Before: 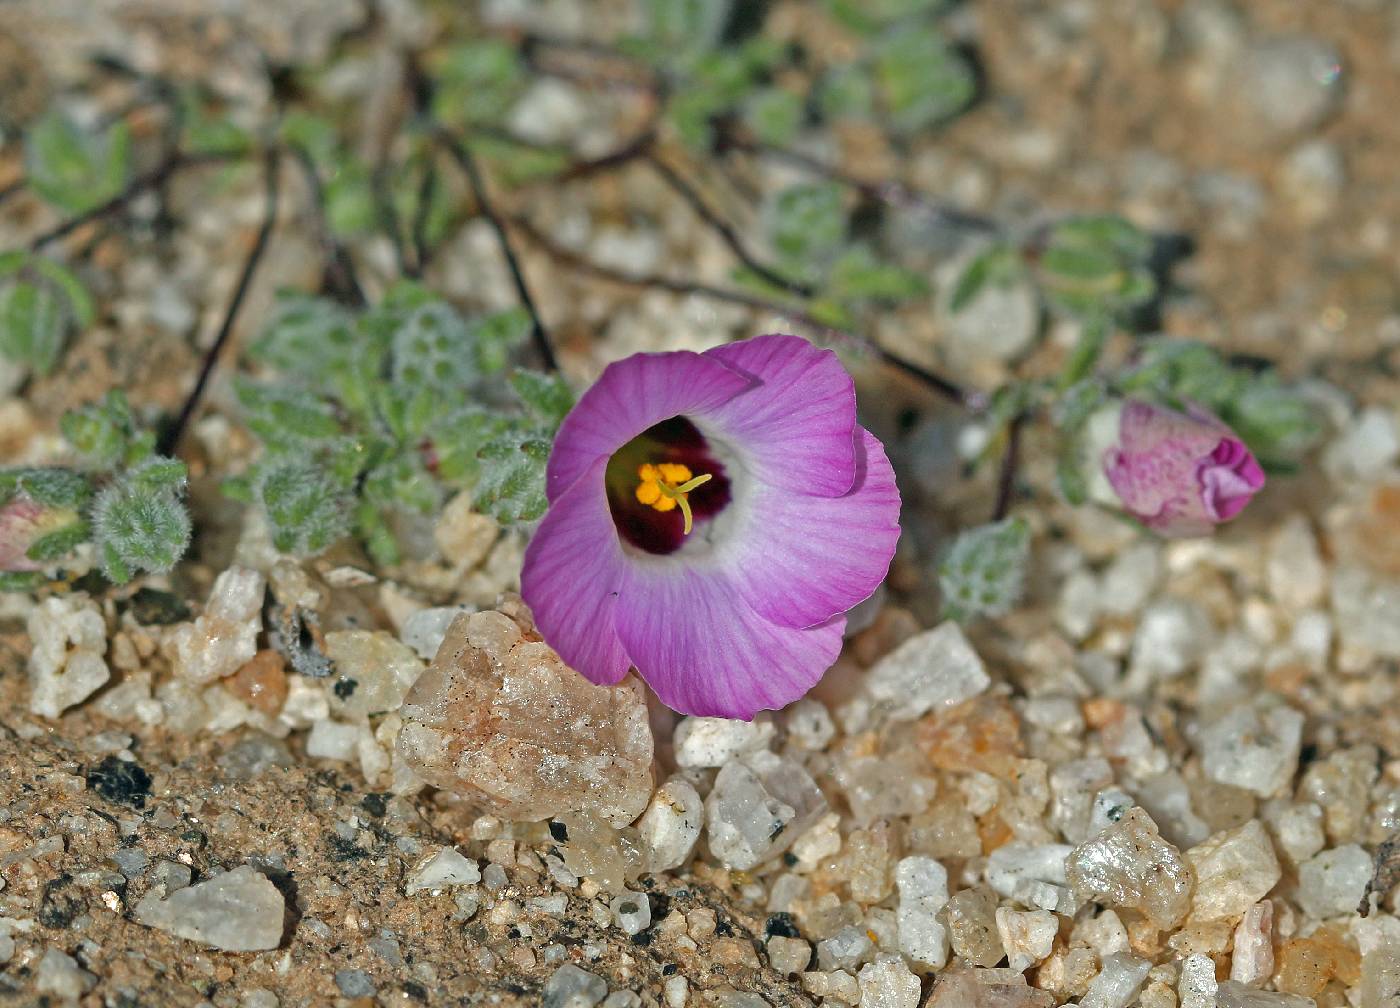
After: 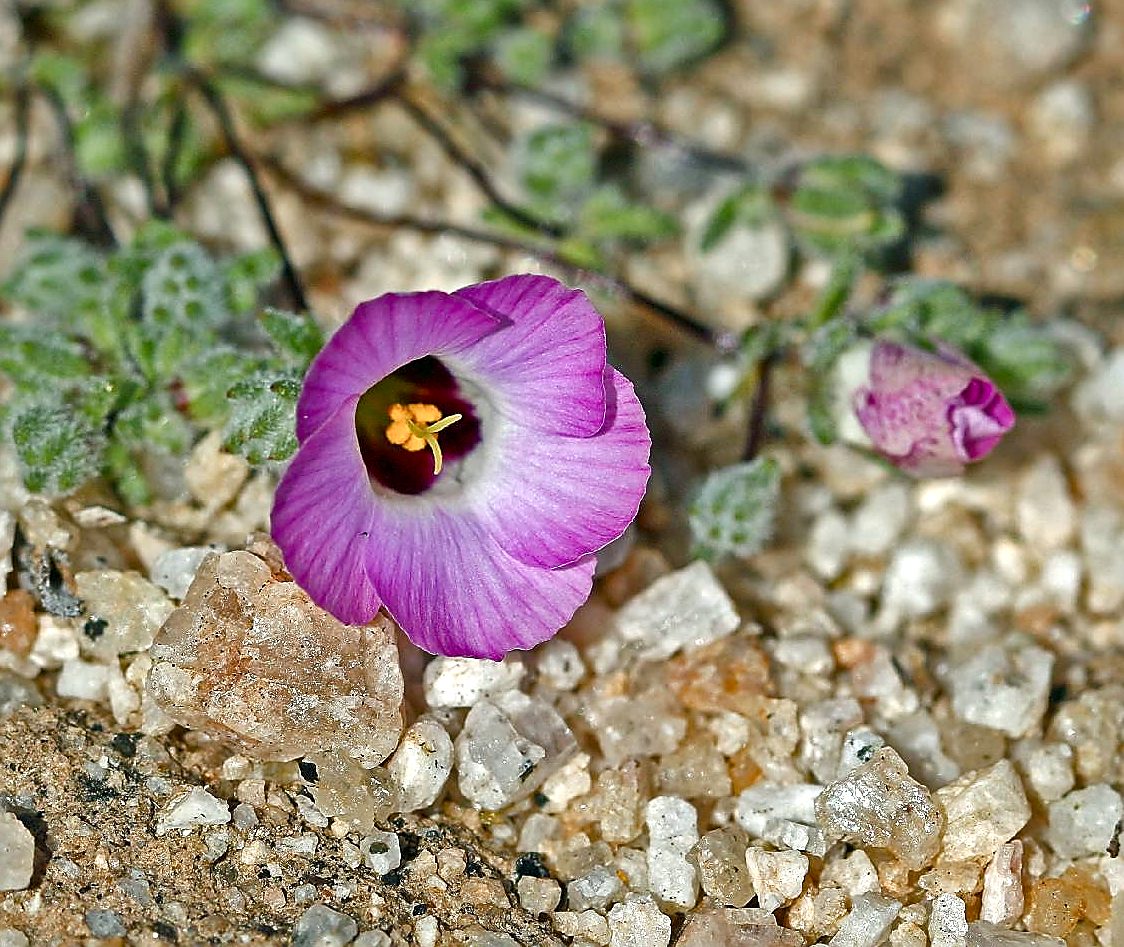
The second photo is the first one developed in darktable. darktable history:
sharpen: radius 1.372, amount 1.239, threshold 0.748
local contrast: mode bilateral grid, contrast 20, coarseness 51, detail 139%, midtone range 0.2
color balance rgb: perceptual saturation grading › global saturation 20%, perceptual saturation grading › highlights -50.515%, perceptual saturation grading › shadows 30.247%, perceptual brilliance grading › highlights 10.077%, perceptual brilliance grading › mid-tones 5.08%, global vibrance 14.384%
crop and rotate: left 17.919%, top 5.954%, right 1.793%
